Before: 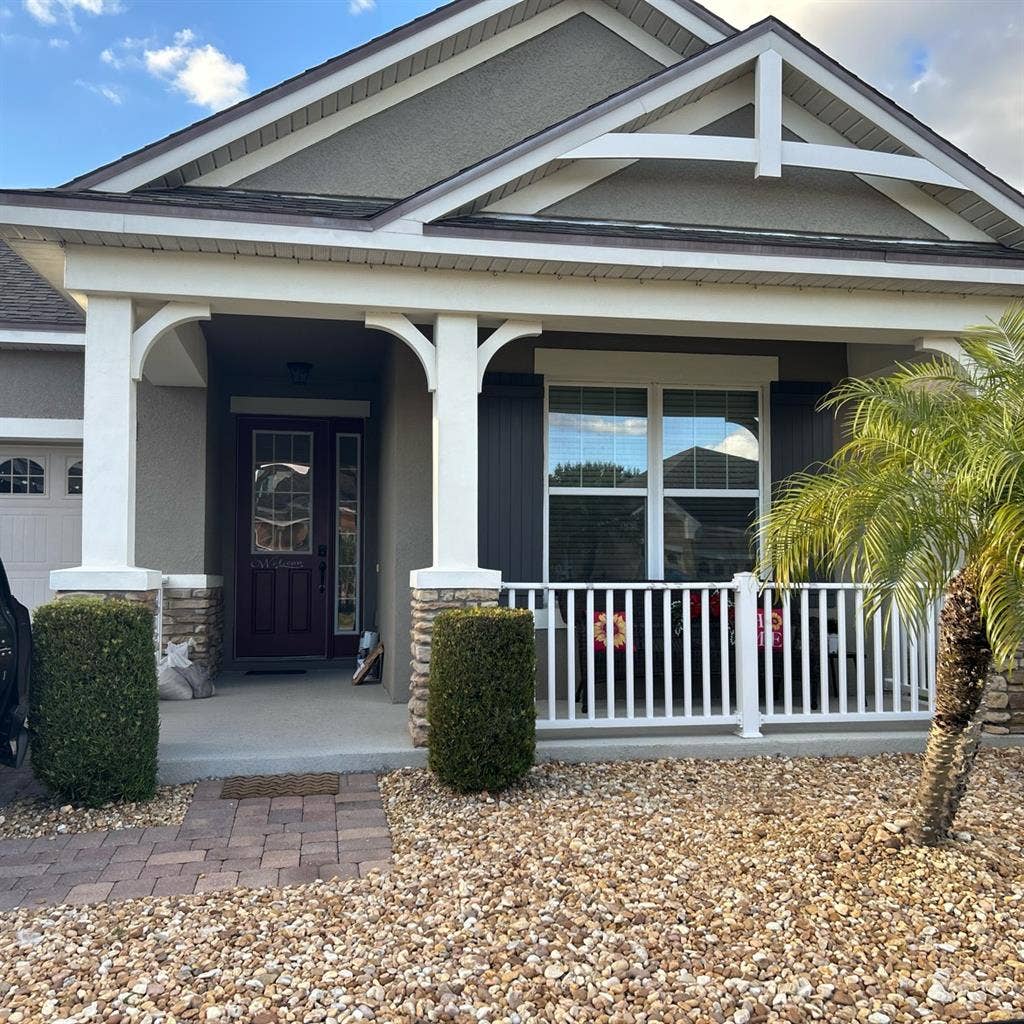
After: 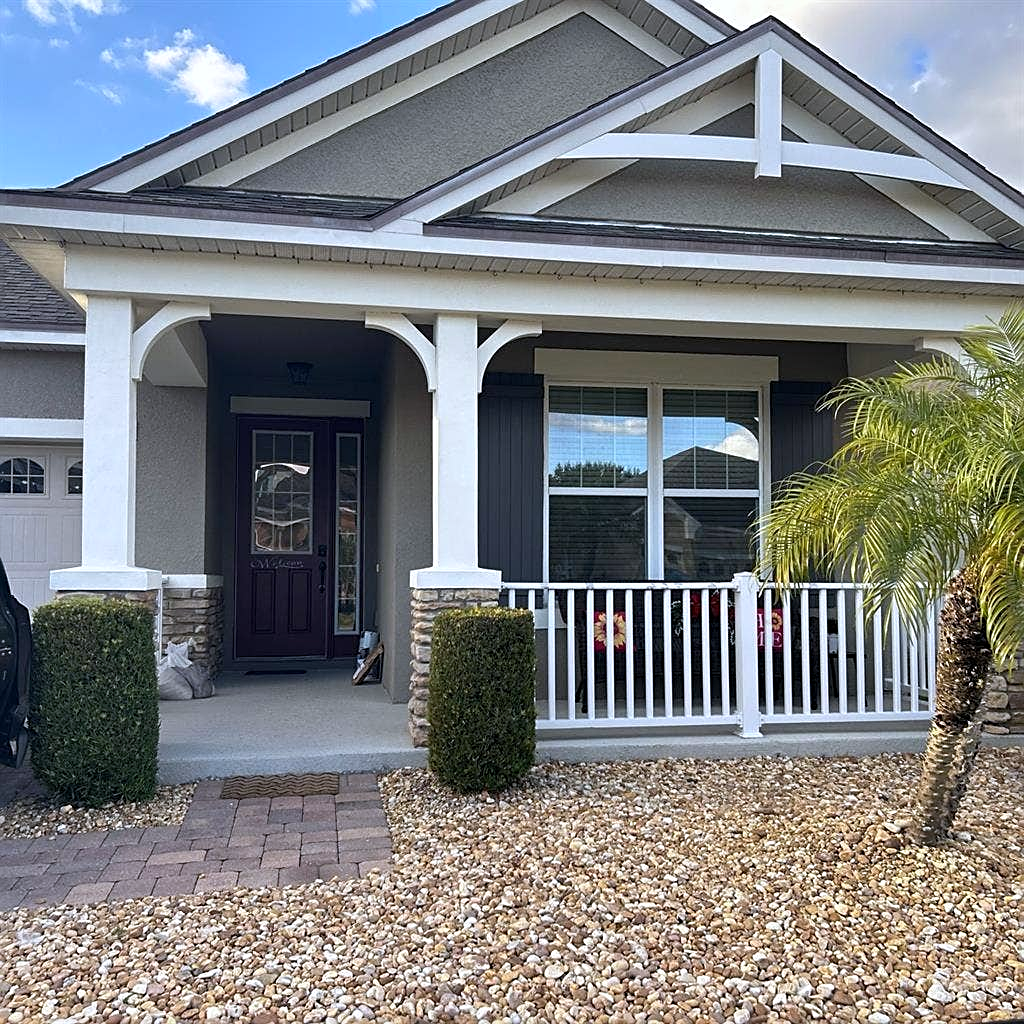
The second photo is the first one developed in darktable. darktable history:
sharpen: on, module defaults
white balance: red 0.984, blue 1.059
